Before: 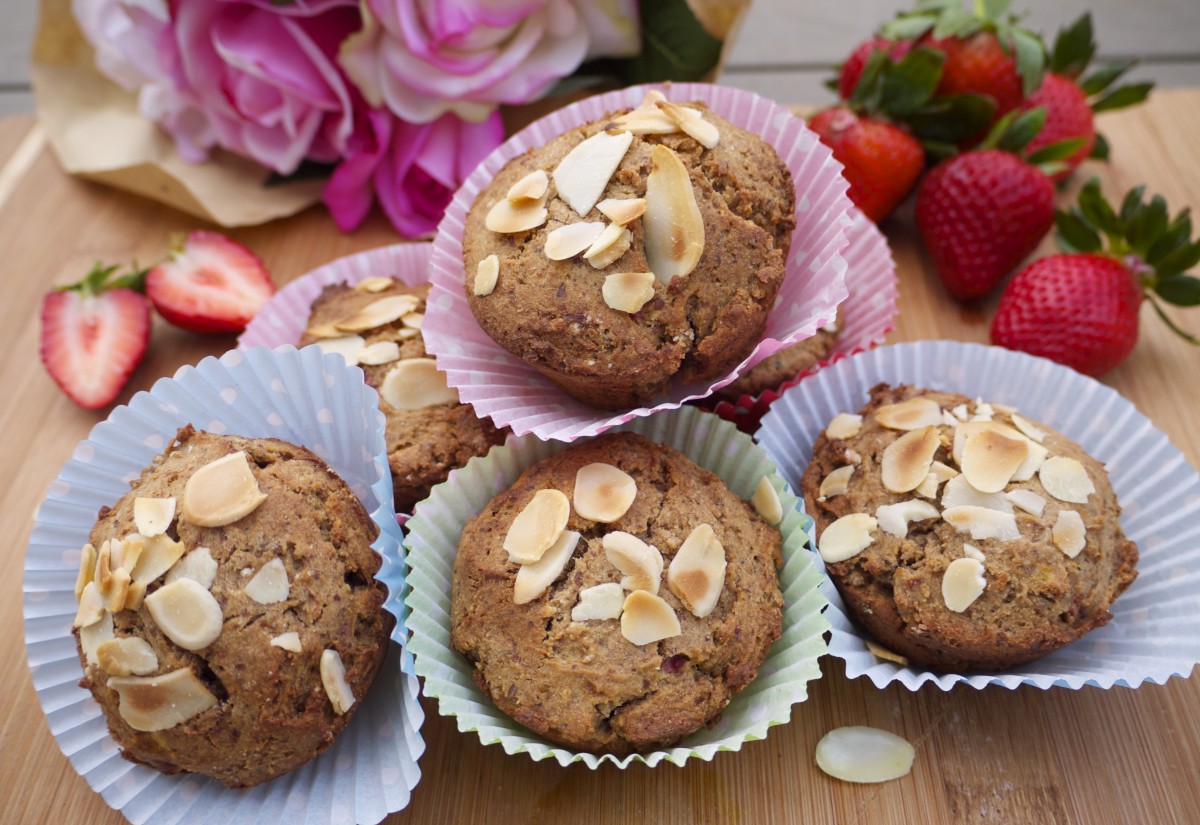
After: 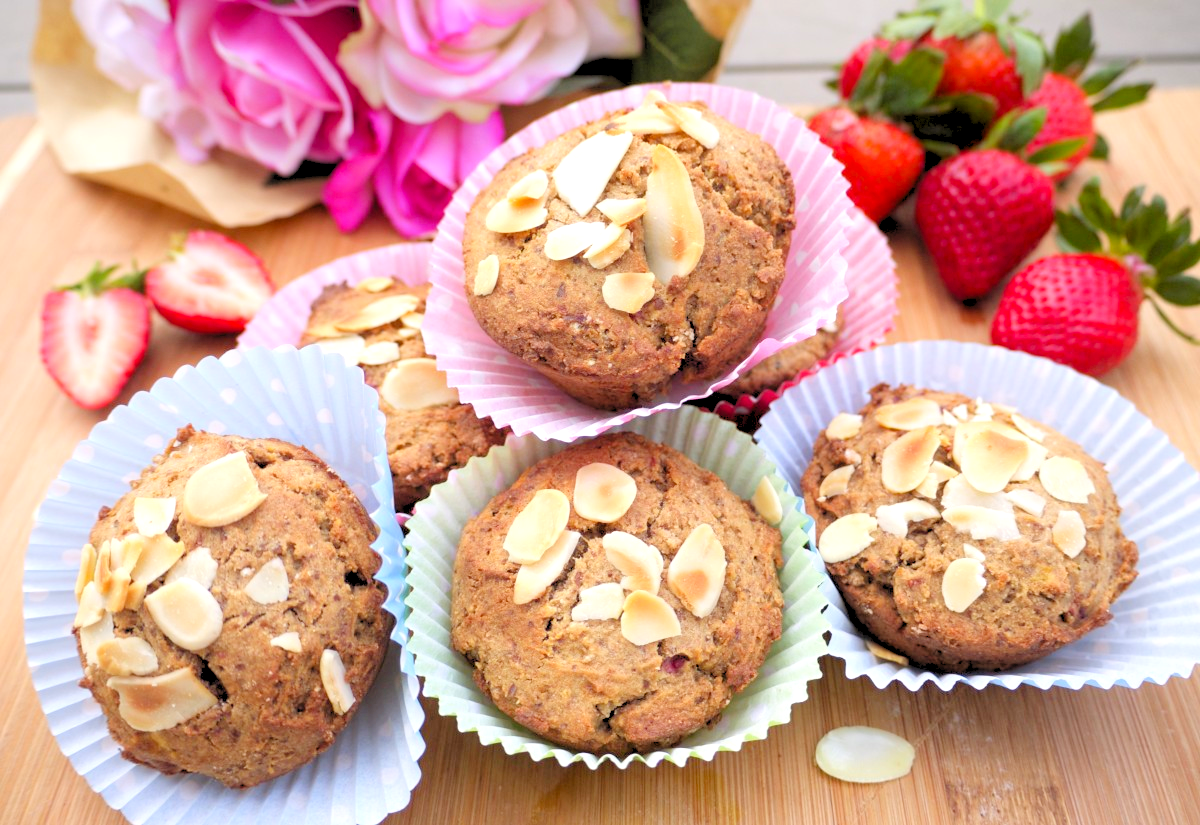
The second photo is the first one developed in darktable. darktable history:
exposure: exposure 0.564 EV, compensate highlight preservation false
levels: levels [0.093, 0.434, 0.988]
